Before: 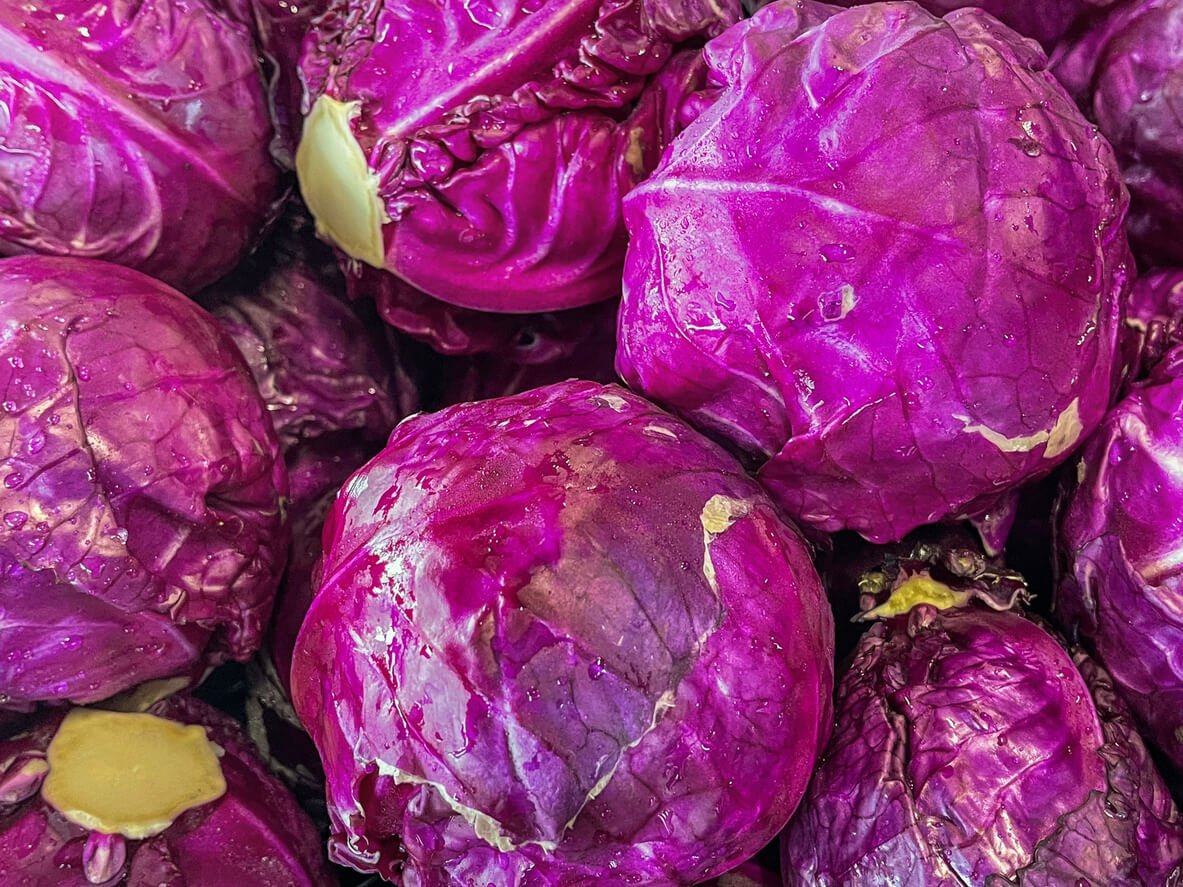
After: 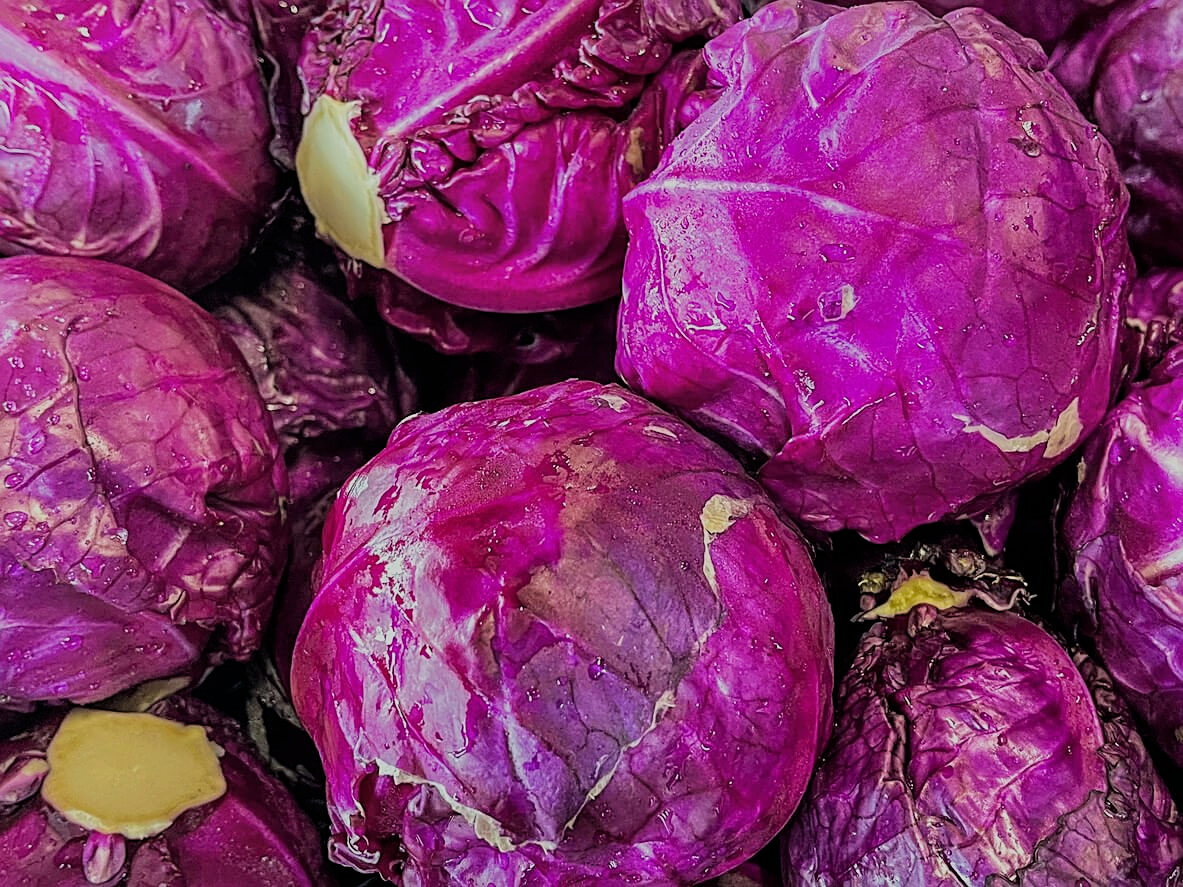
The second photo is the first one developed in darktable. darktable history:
filmic rgb: black relative exposure -7.32 EV, white relative exposure 5.09 EV, hardness 3.2
sharpen: on, module defaults
